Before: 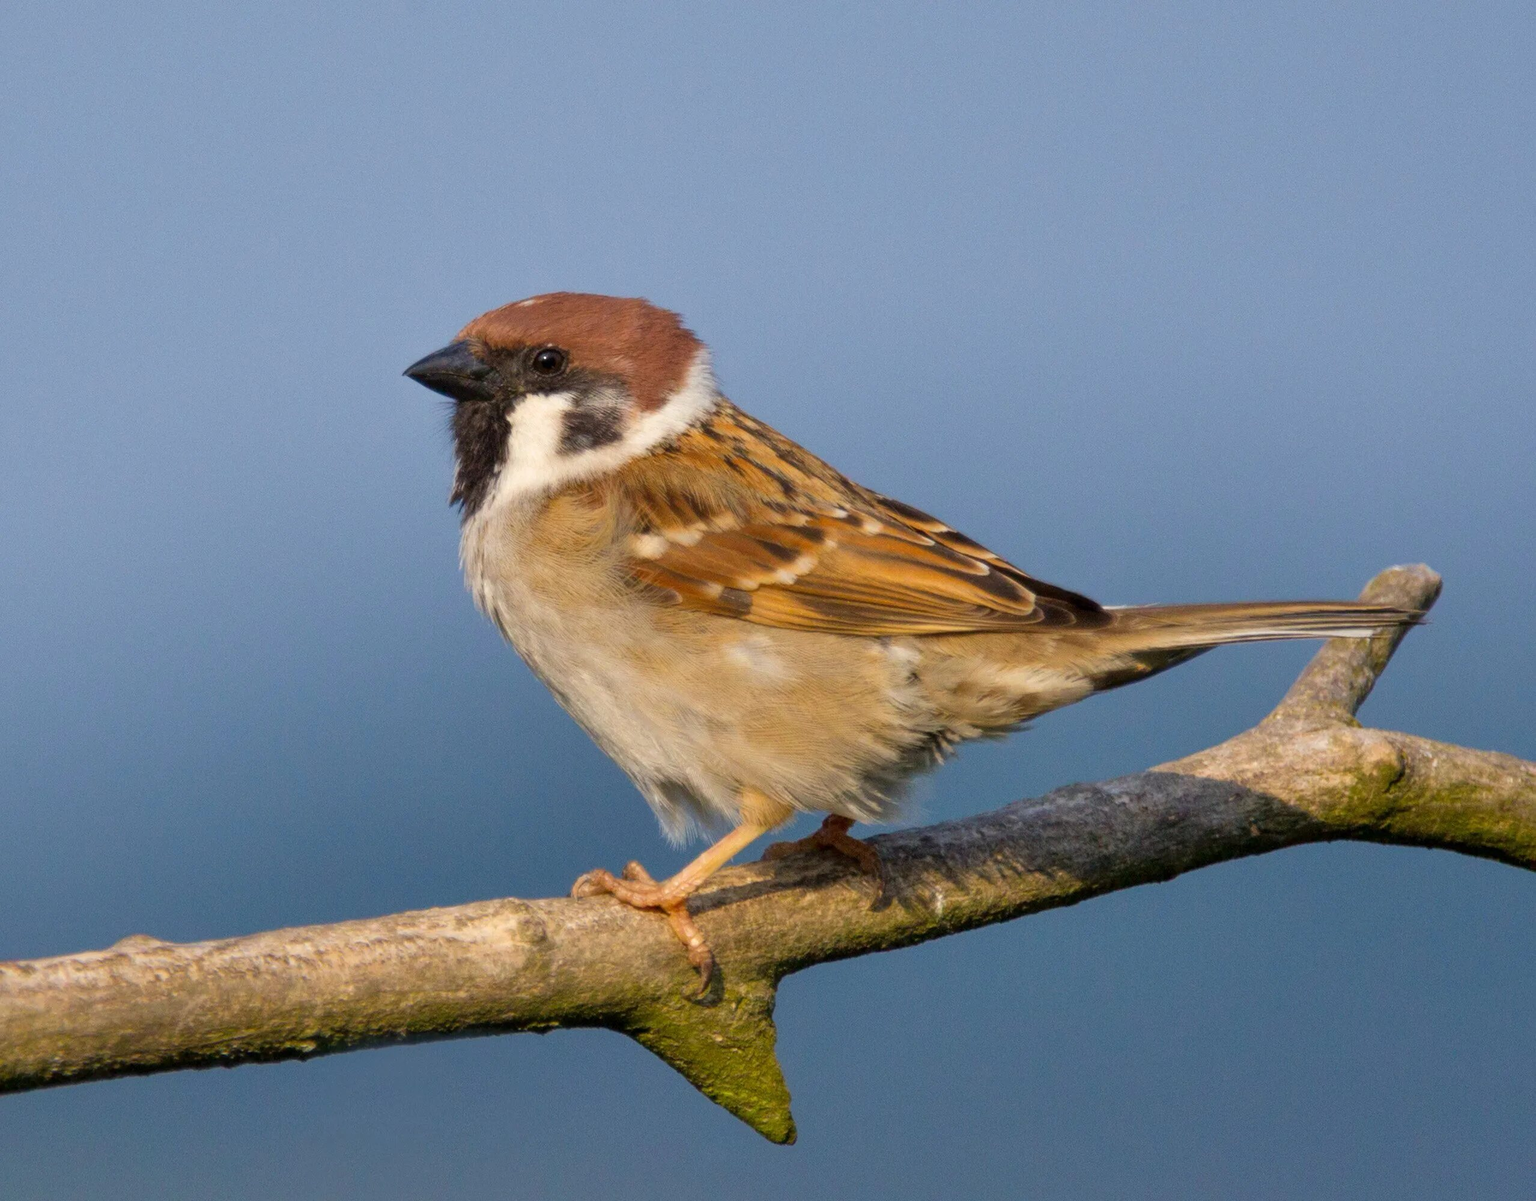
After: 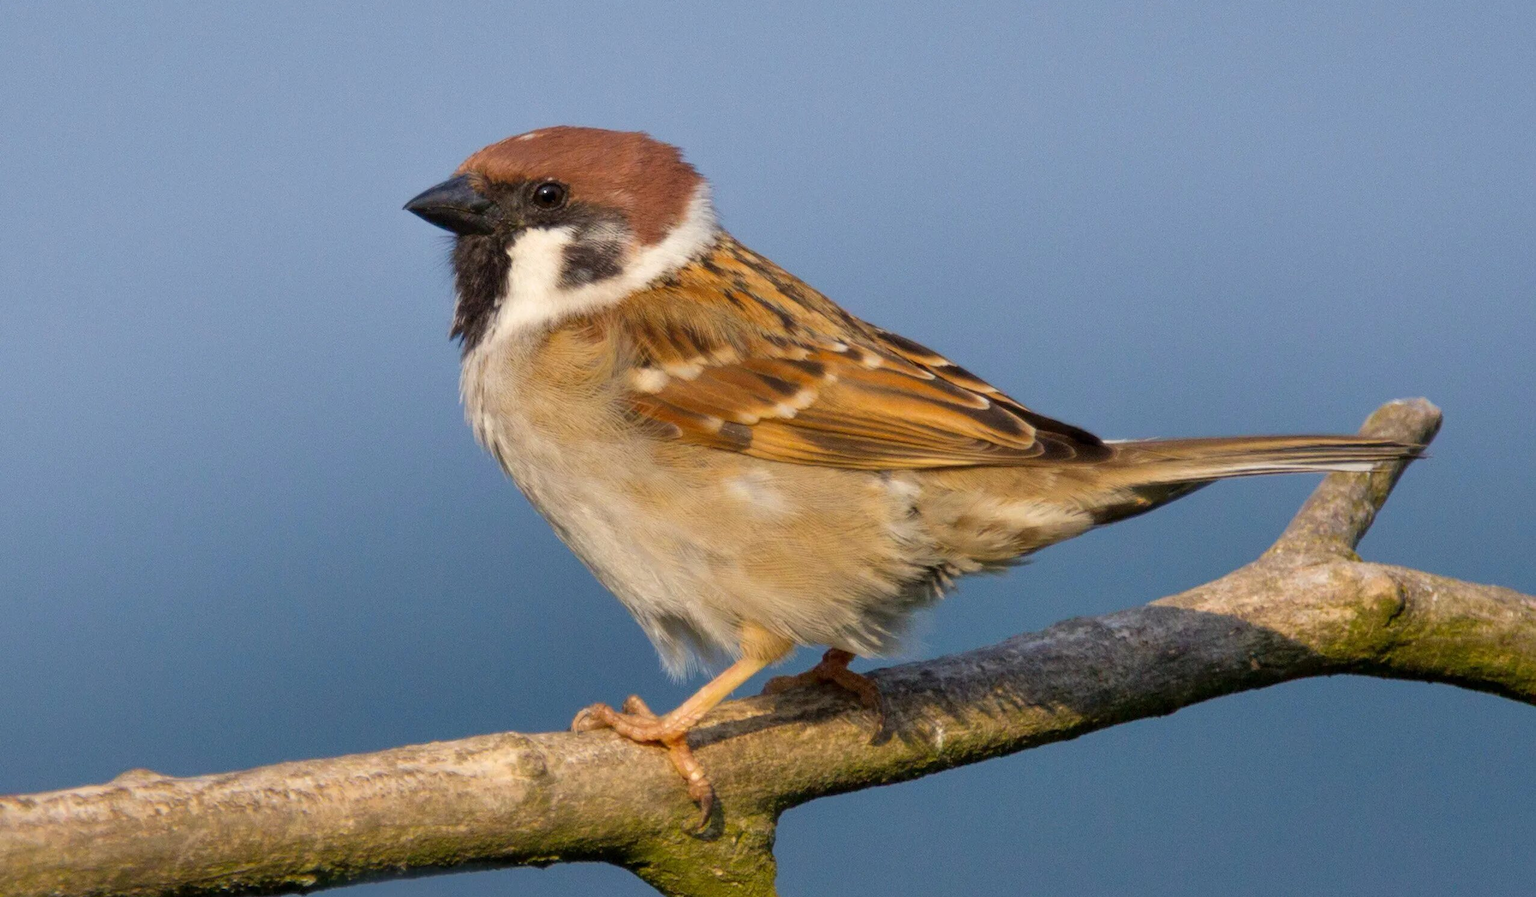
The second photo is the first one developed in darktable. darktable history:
crop: top 13.851%, bottom 11.436%
